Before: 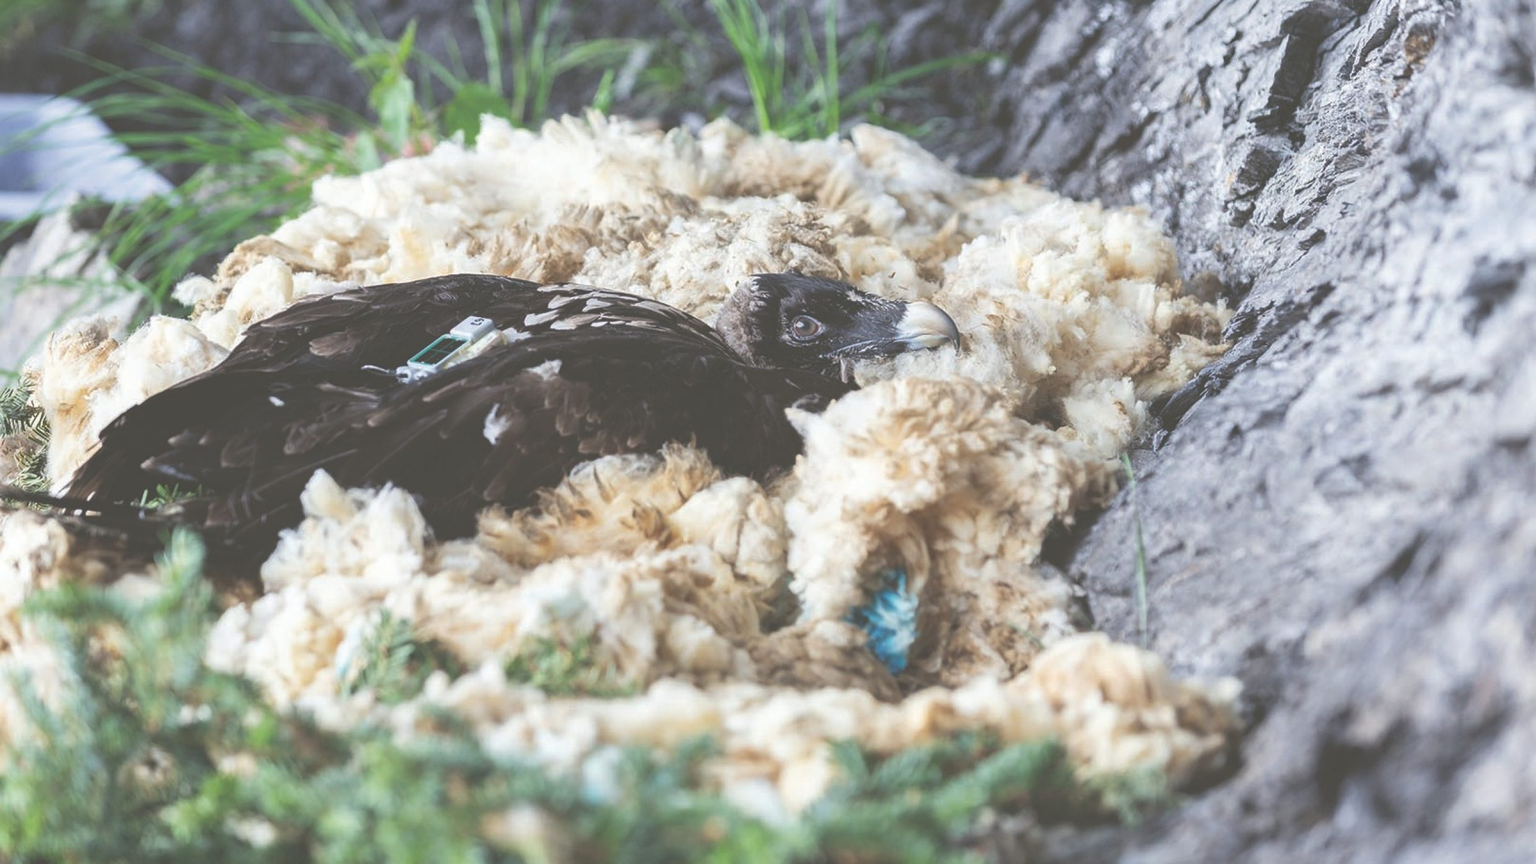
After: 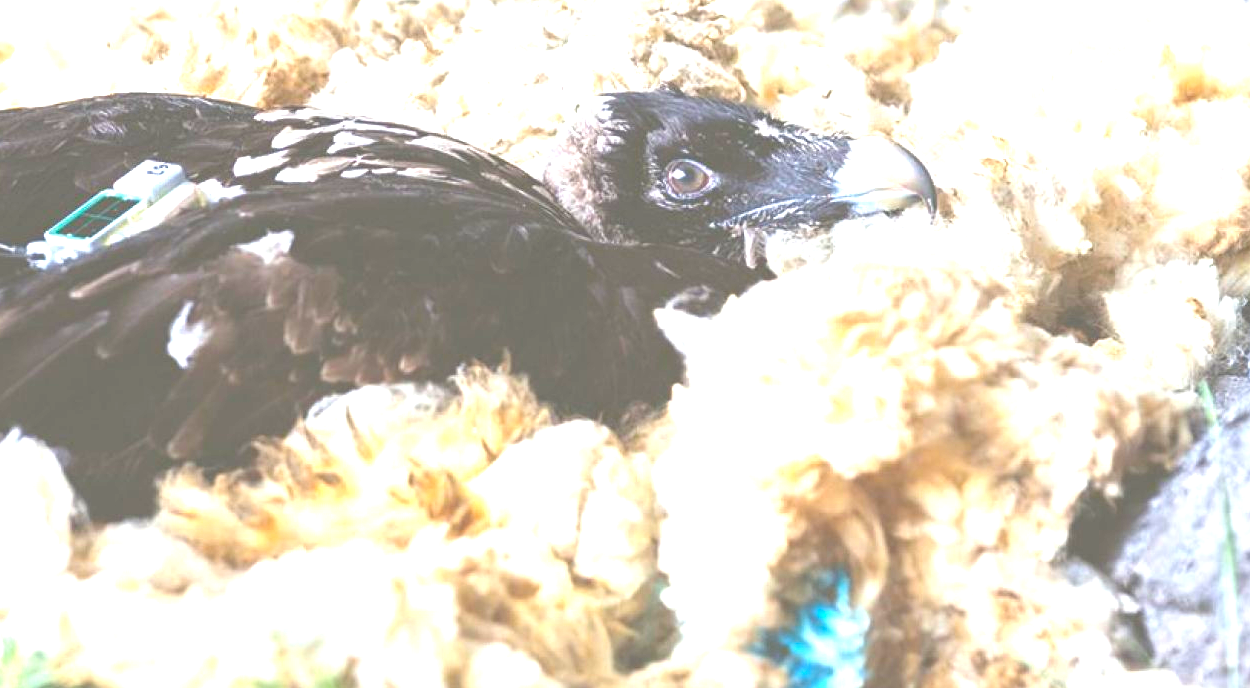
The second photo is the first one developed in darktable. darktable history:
exposure: black level correction 0, exposure 1.284 EV, compensate exposure bias true, compensate highlight preservation false
crop: left 24.749%, top 25.132%, right 24.827%, bottom 25.53%
color balance rgb: perceptual saturation grading › global saturation 30.39%, global vibrance 20%
